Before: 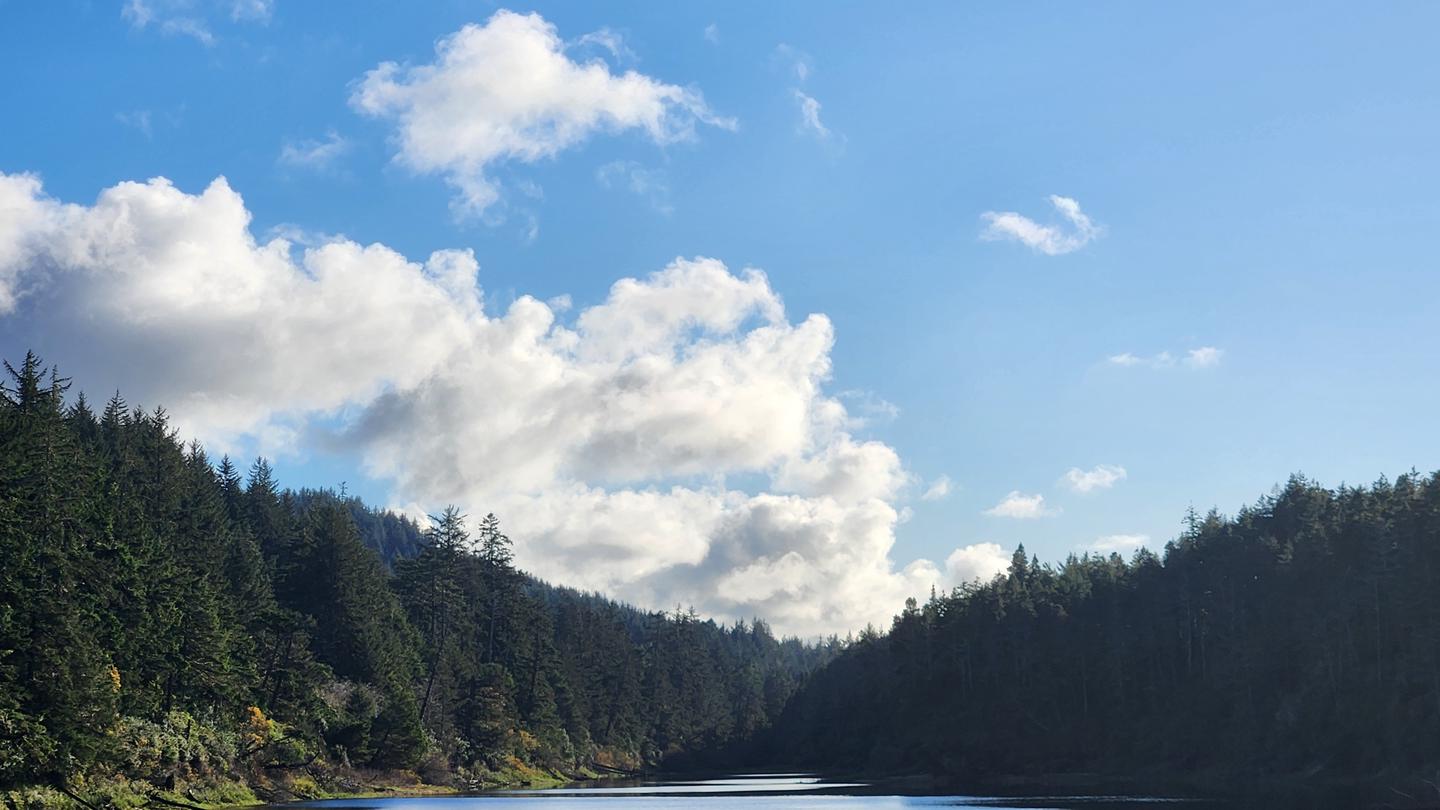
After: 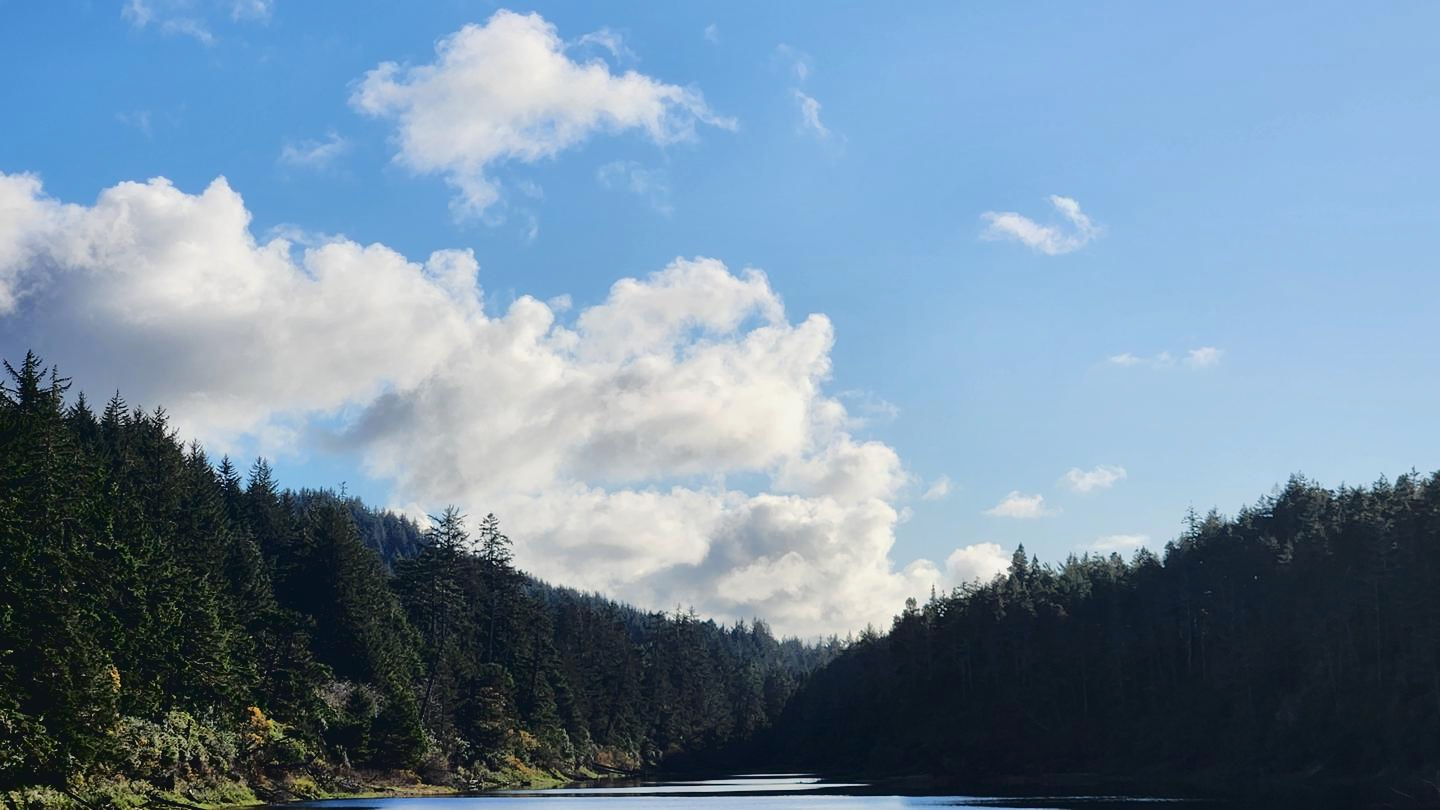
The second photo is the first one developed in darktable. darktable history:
exposure: exposure -0.156 EV, compensate highlight preservation false
tone curve: curves: ch0 [(0, 0) (0.003, 0.048) (0.011, 0.048) (0.025, 0.048) (0.044, 0.049) (0.069, 0.048) (0.1, 0.052) (0.136, 0.071) (0.177, 0.109) (0.224, 0.157) (0.277, 0.233) (0.335, 0.32) (0.399, 0.404) (0.468, 0.496) (0.543, 0.582) (0.623, 0.653) (0.709, 0.738) (0.801, 0.811) (0.898, 0.895) (1, 1)], color space Lab, independent channels, preserve colors none
